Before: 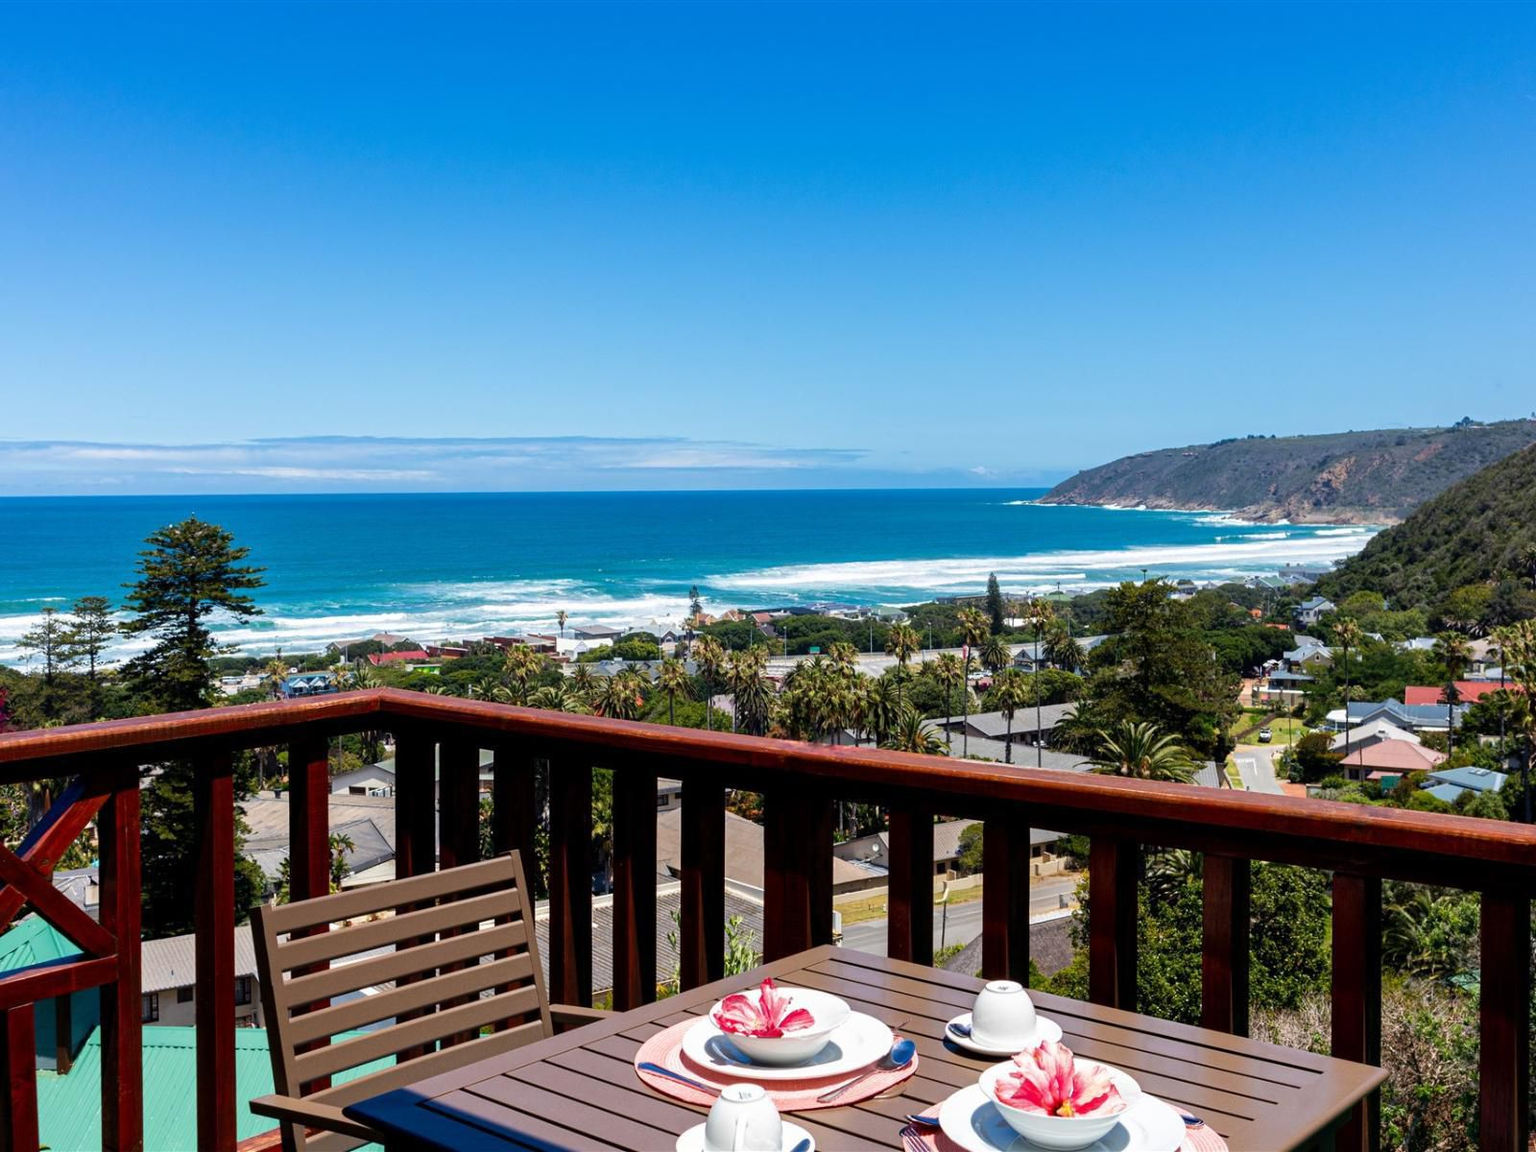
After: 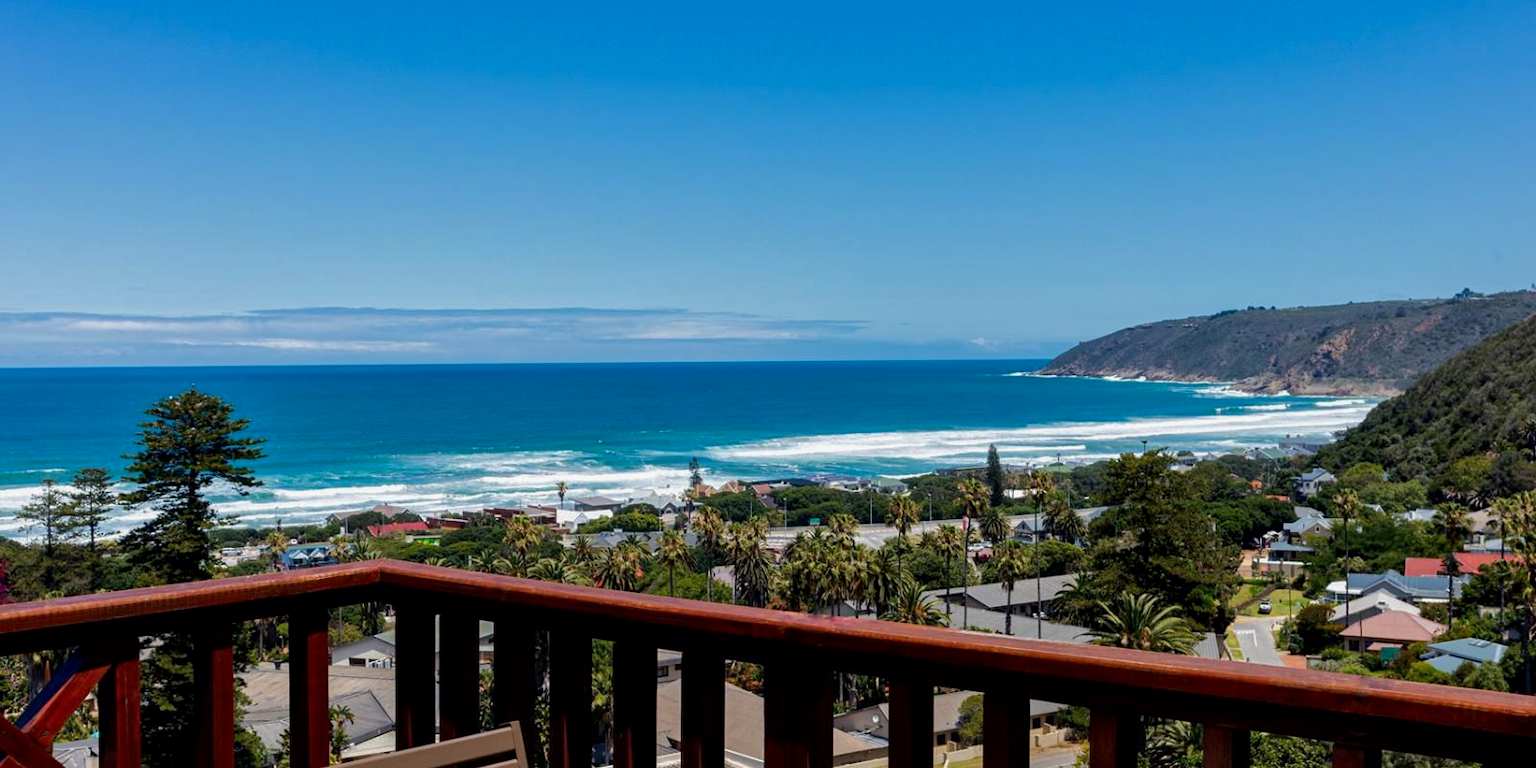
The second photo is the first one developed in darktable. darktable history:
crop: top 11.174%, bottom 22.149%
tone curve: curves: ch0 [(0, 0) (0.568, 0.517) (0.8, 0.717) (1, 1)], color space Lab, independent channels, preserve colors none
exposure: exposure -0.115 EV, compensate highlight preservation false
local contrast: mode bilateral grid, contrast 20, coarseness 50, detail 132%, midtone range 0.2
